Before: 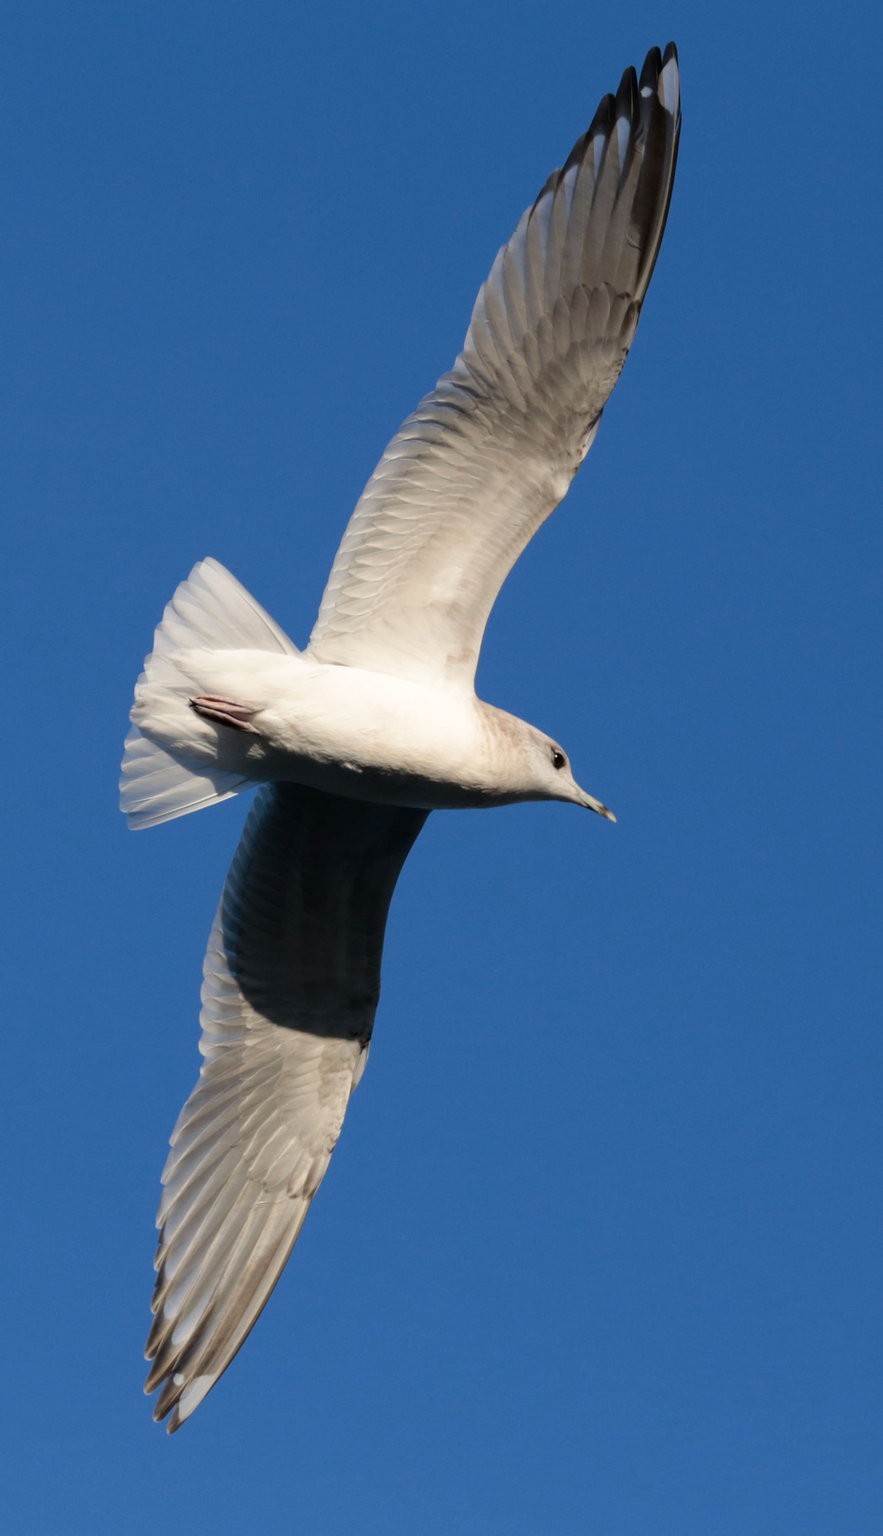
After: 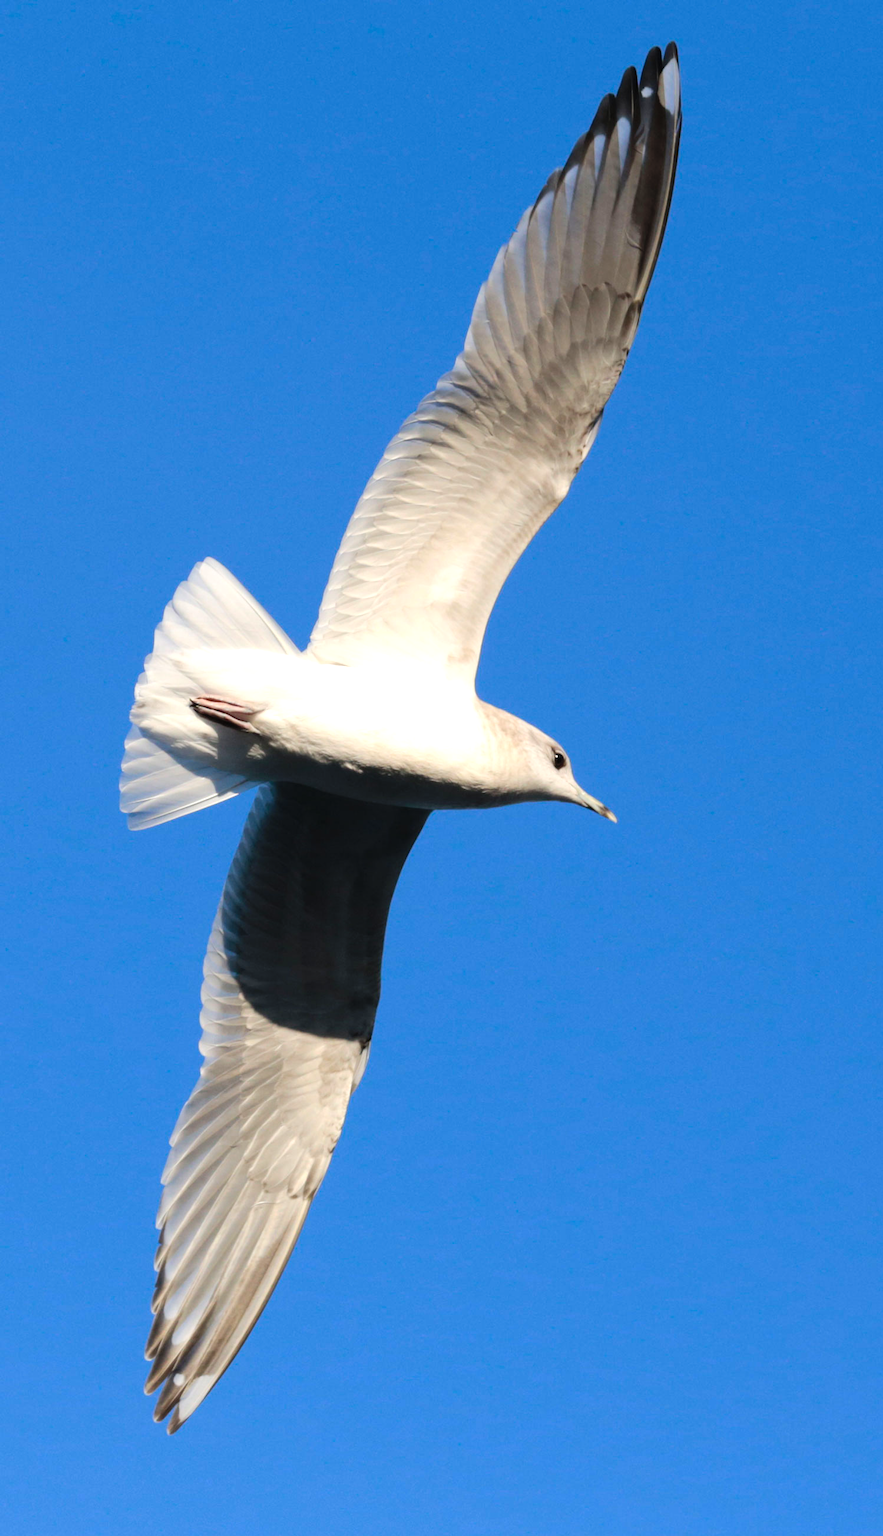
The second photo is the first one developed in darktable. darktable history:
contrast brightness saturation: brightness 0.15
color balance rgb: linear chroma grading › shadows 32%, linear chroma grading › global chroma -2%, linear chroma grading › mid-tones 4%, perceptual saturation grading › global saturation -2%, perceptual saturation grading › highlights -8%, perceptual saturation grading › mid-tones 8%, perceptual saturation grading › shadows 4%, perceptual brilliance grading › highlights 8%, perceptual brilliance grading › mid-tones 4%, perceptual brilliance grading › shadows 2%, global vibrance 16%, saturation formula JzAzBz (2021)
tone equalizer: -8 EV -0.417 EV, -7 EV -0.389 EV, -6 EV -0.333 EV, -5 EV -0.222 EV, -3 EV 0.222 EV, -2 EV 0.333 EV, -1 EV 0.389 EV, +0 EV 0.417 EV, edges refinement/feathering 500, mask exposure compensation -1.57 EV, preserve details no
